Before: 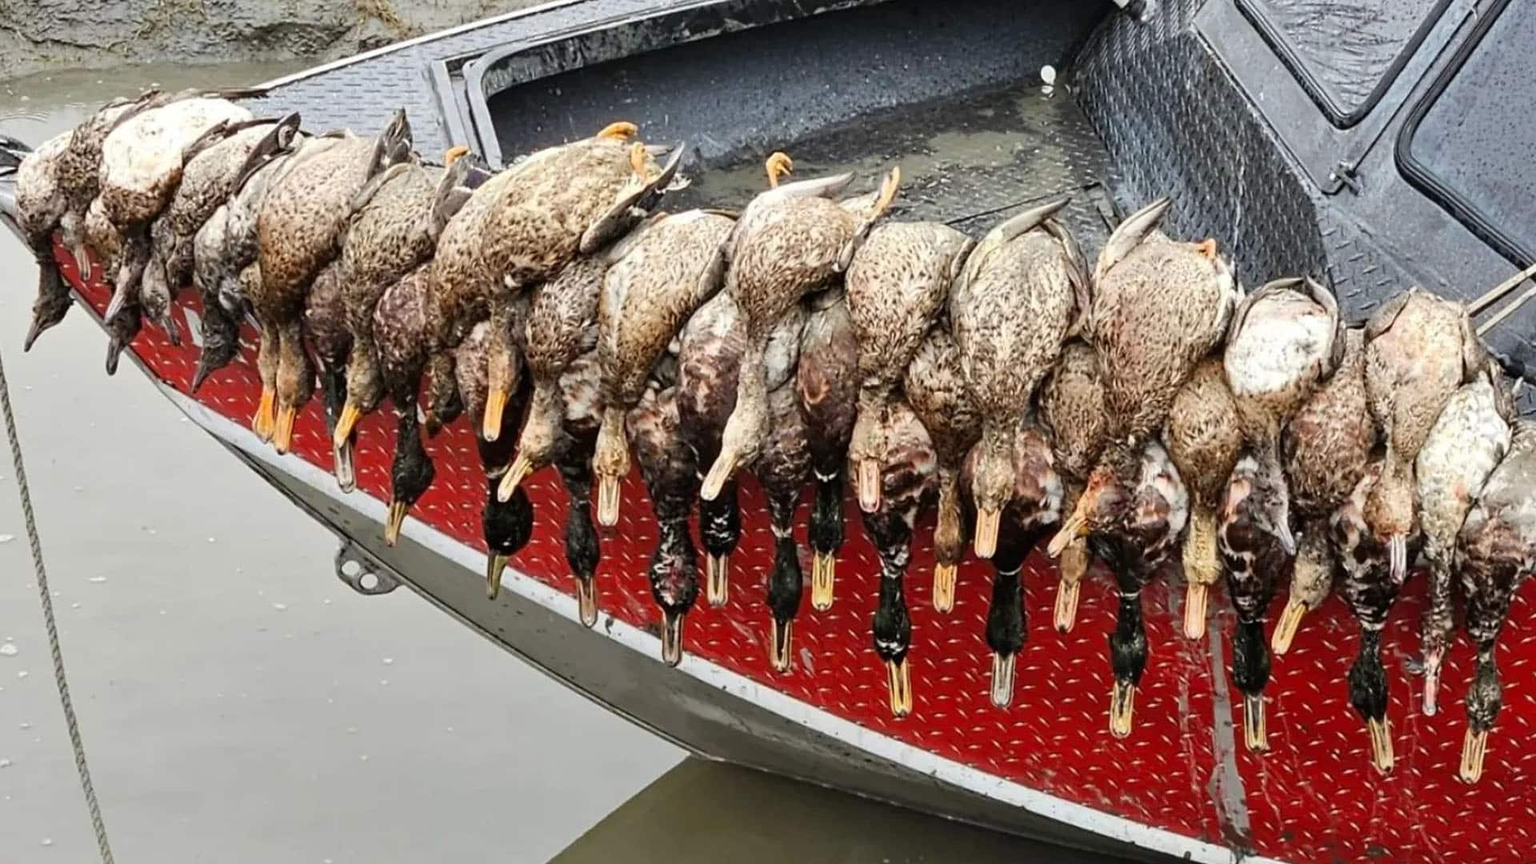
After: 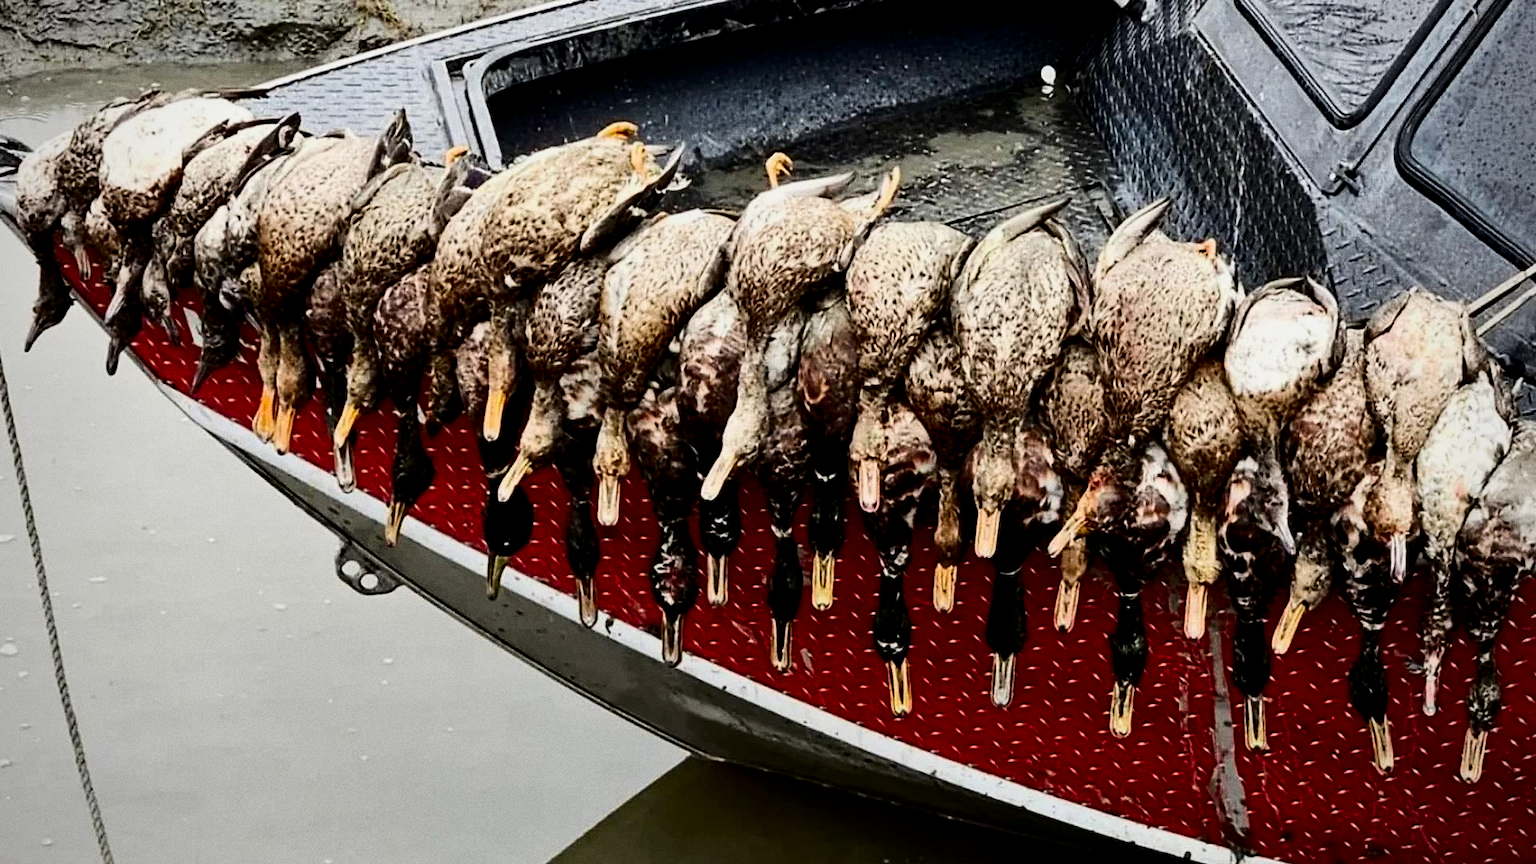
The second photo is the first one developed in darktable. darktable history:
vignetting: fall-off radius 60.92%
contrast brightness saturation: contrast 0.24, brightness -0.24, saturation 0.14
grain: coarseness 0.09 ISO
filmic rgb: black relative exposure -5 EV, white relative exposure 3.2 EV, hardness 3.42, contrast 1.2, highlights saturation mix -30%
